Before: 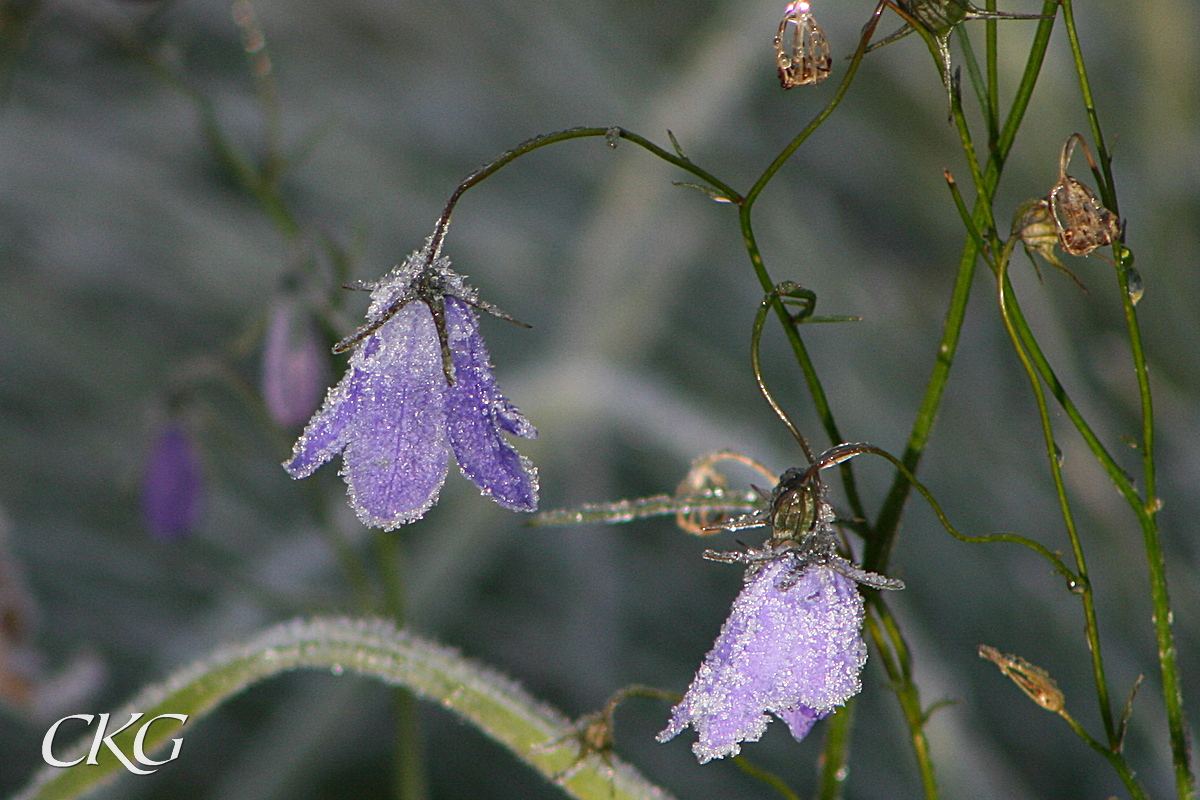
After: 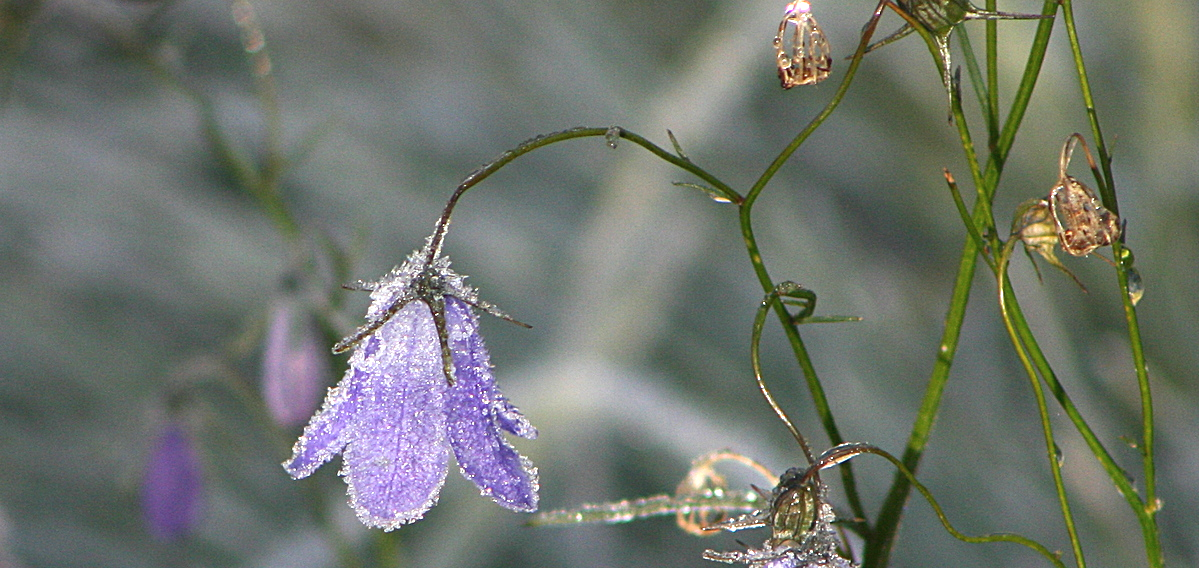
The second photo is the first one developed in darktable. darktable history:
exposure: exposure 1 EV, compensate highlight preservation false
crop: right 0%, bottom 28.904%
contrast brightness saturation: contrast -0.071, brightness -0.036, saturation -0.105
